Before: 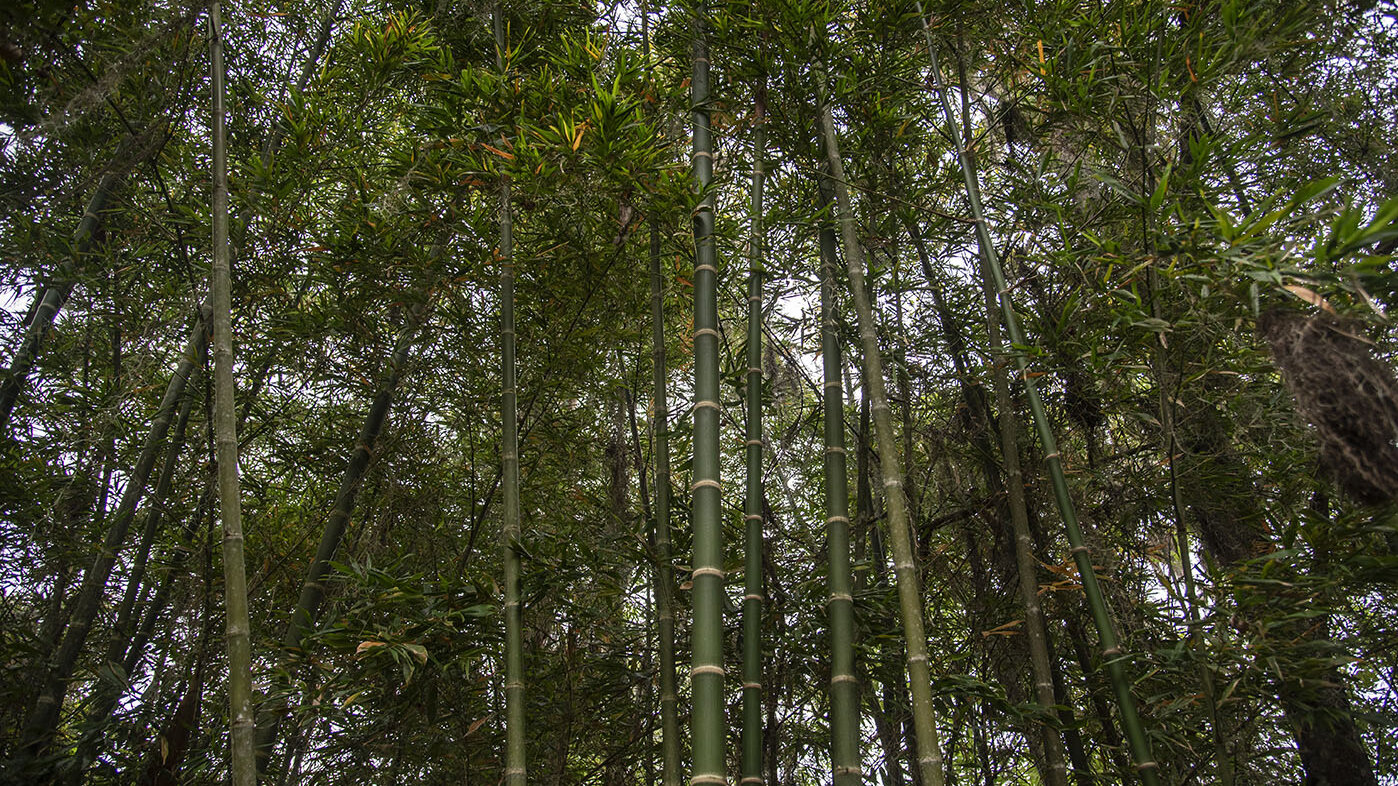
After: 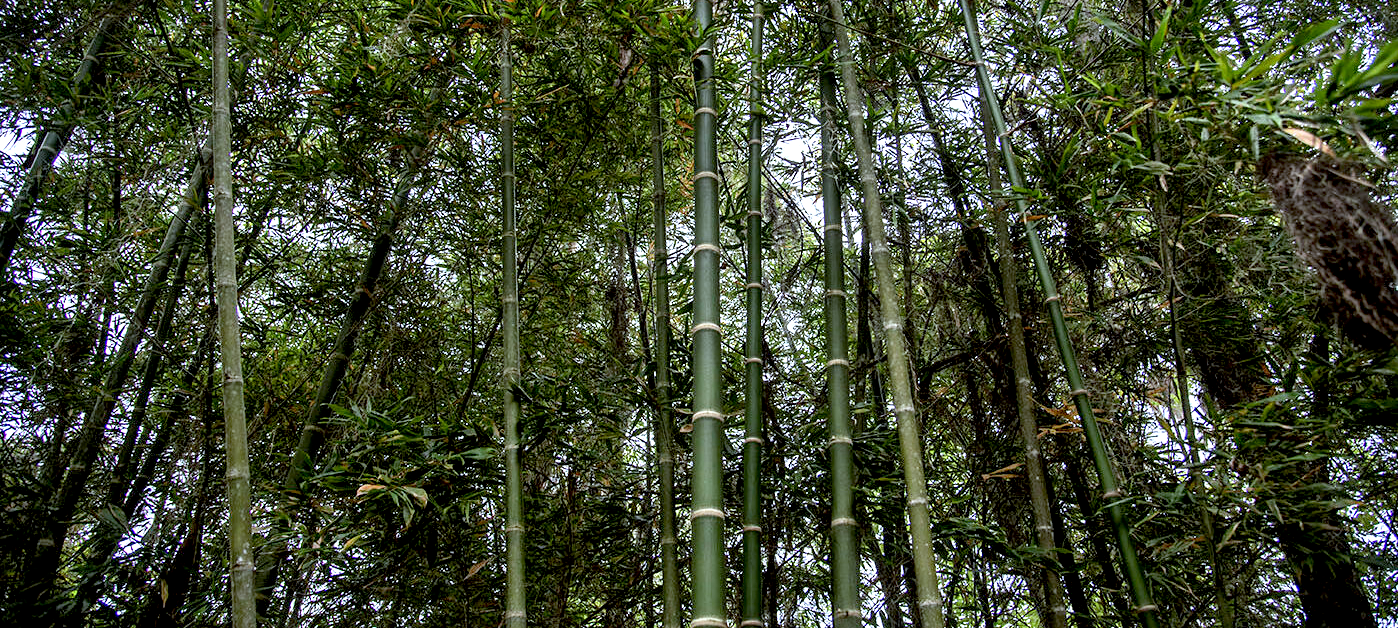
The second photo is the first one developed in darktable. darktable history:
exposure: black level correction 0.012, exposure 0.7 EV, compensate exposure bias true, compensate highlight preservation false
crop and rotate: top 19.998%
local contrast: mode bilateral grid, contrast 25, coarseness 60, detail 151%, midtone range 0.2
contrast equalizer: y [[0.5 ×6], [0.5 ×6], [0.5, 0.5, 0.501, 0.545, 0.707, 0.863], [0 ×6], [0 ×6]]
color calibration: x 0.38, y 0.391, temperature 4086.74 K
